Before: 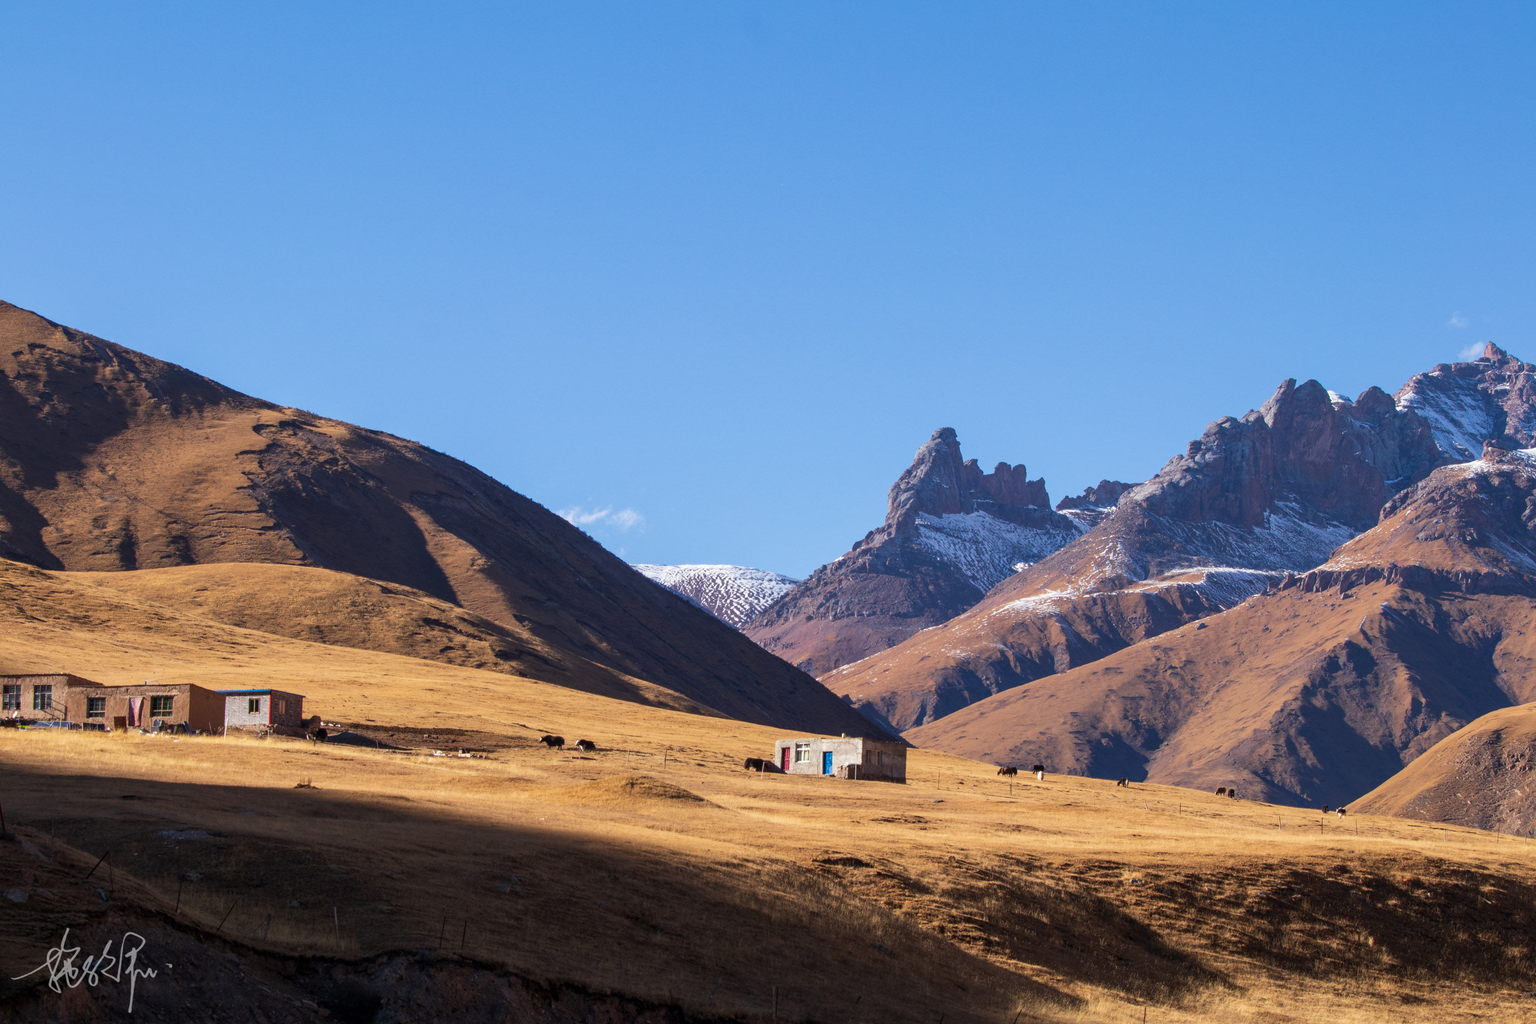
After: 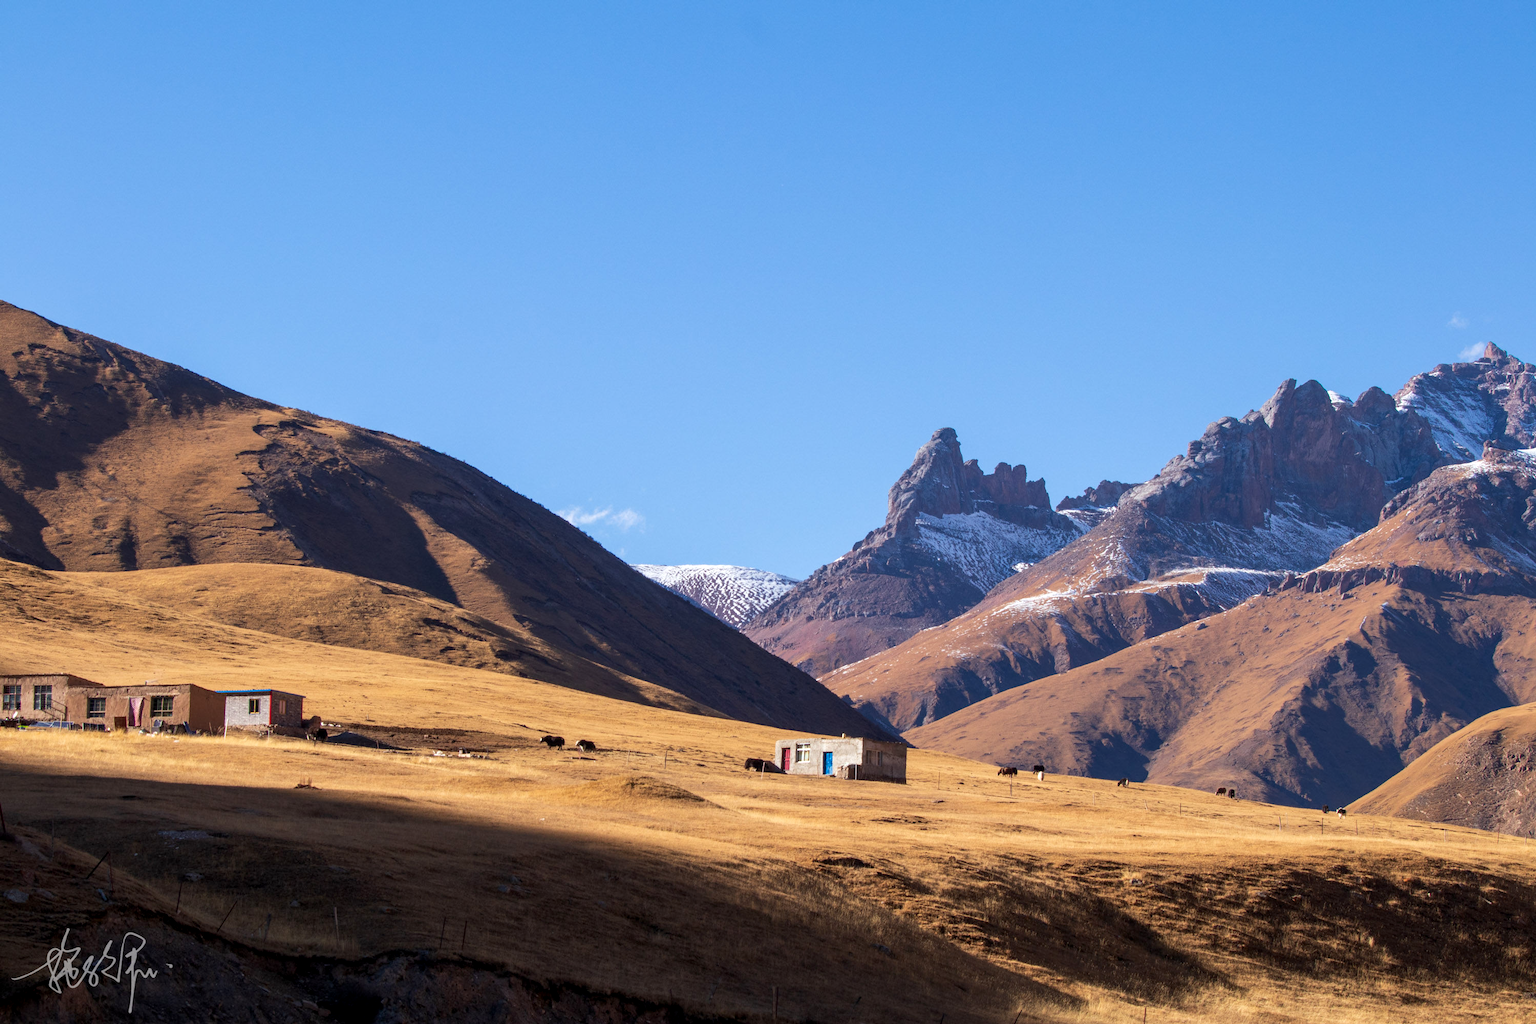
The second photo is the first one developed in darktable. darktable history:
exposure: black level correction 0.002, exposure 0.15 EV, compensate highlight preservation false
